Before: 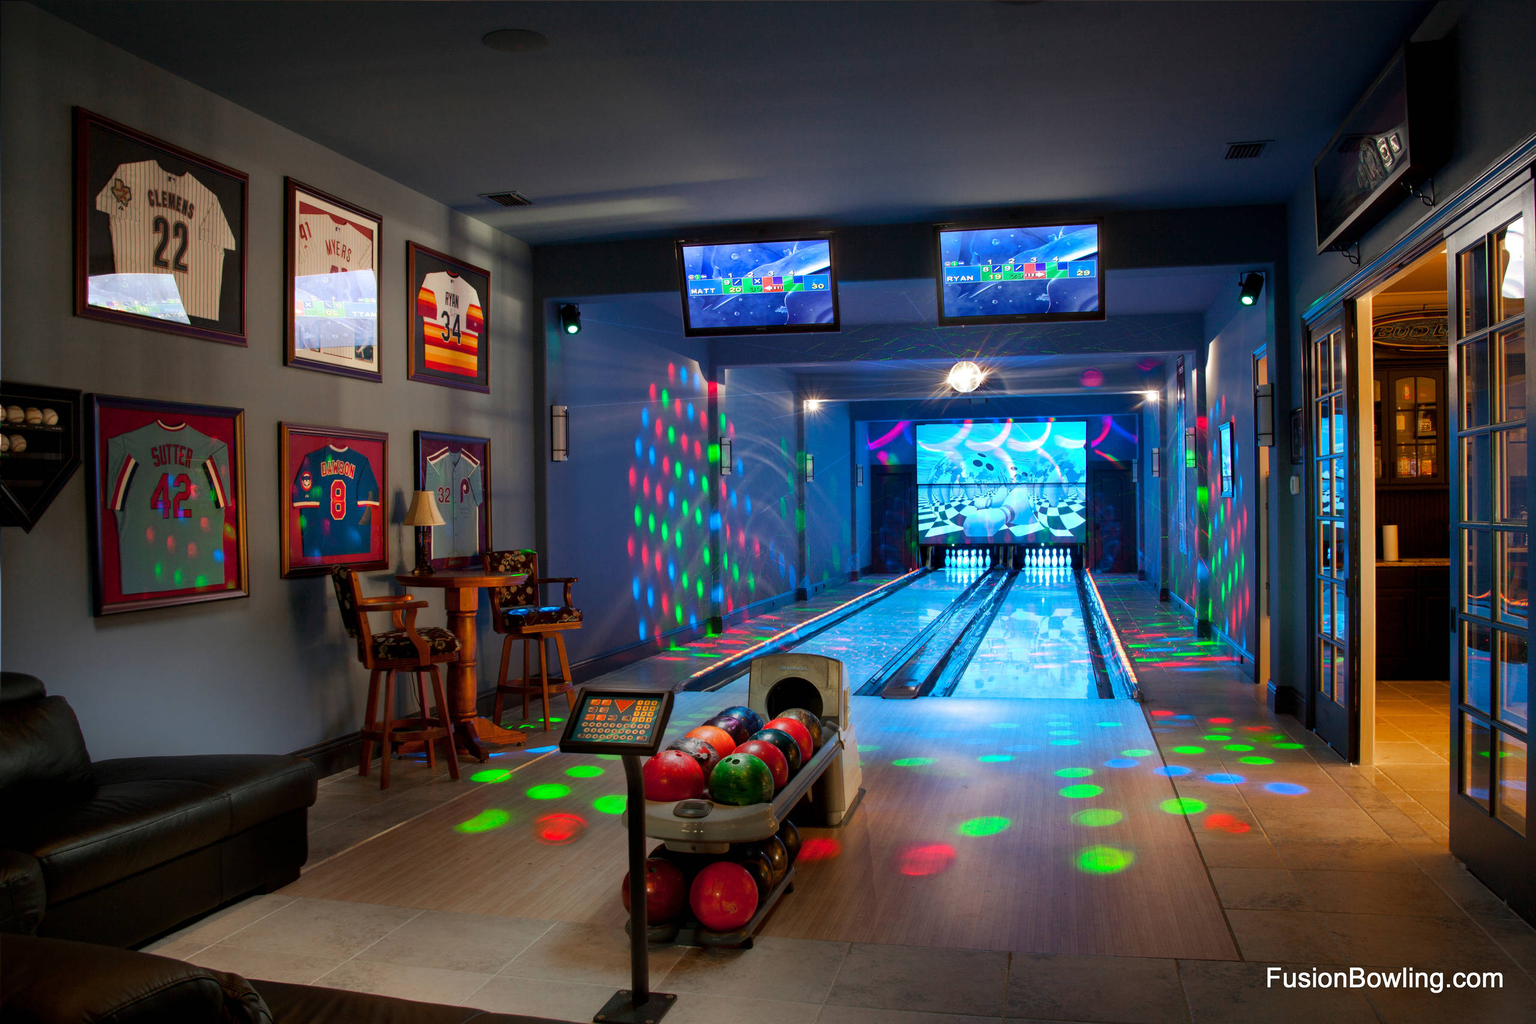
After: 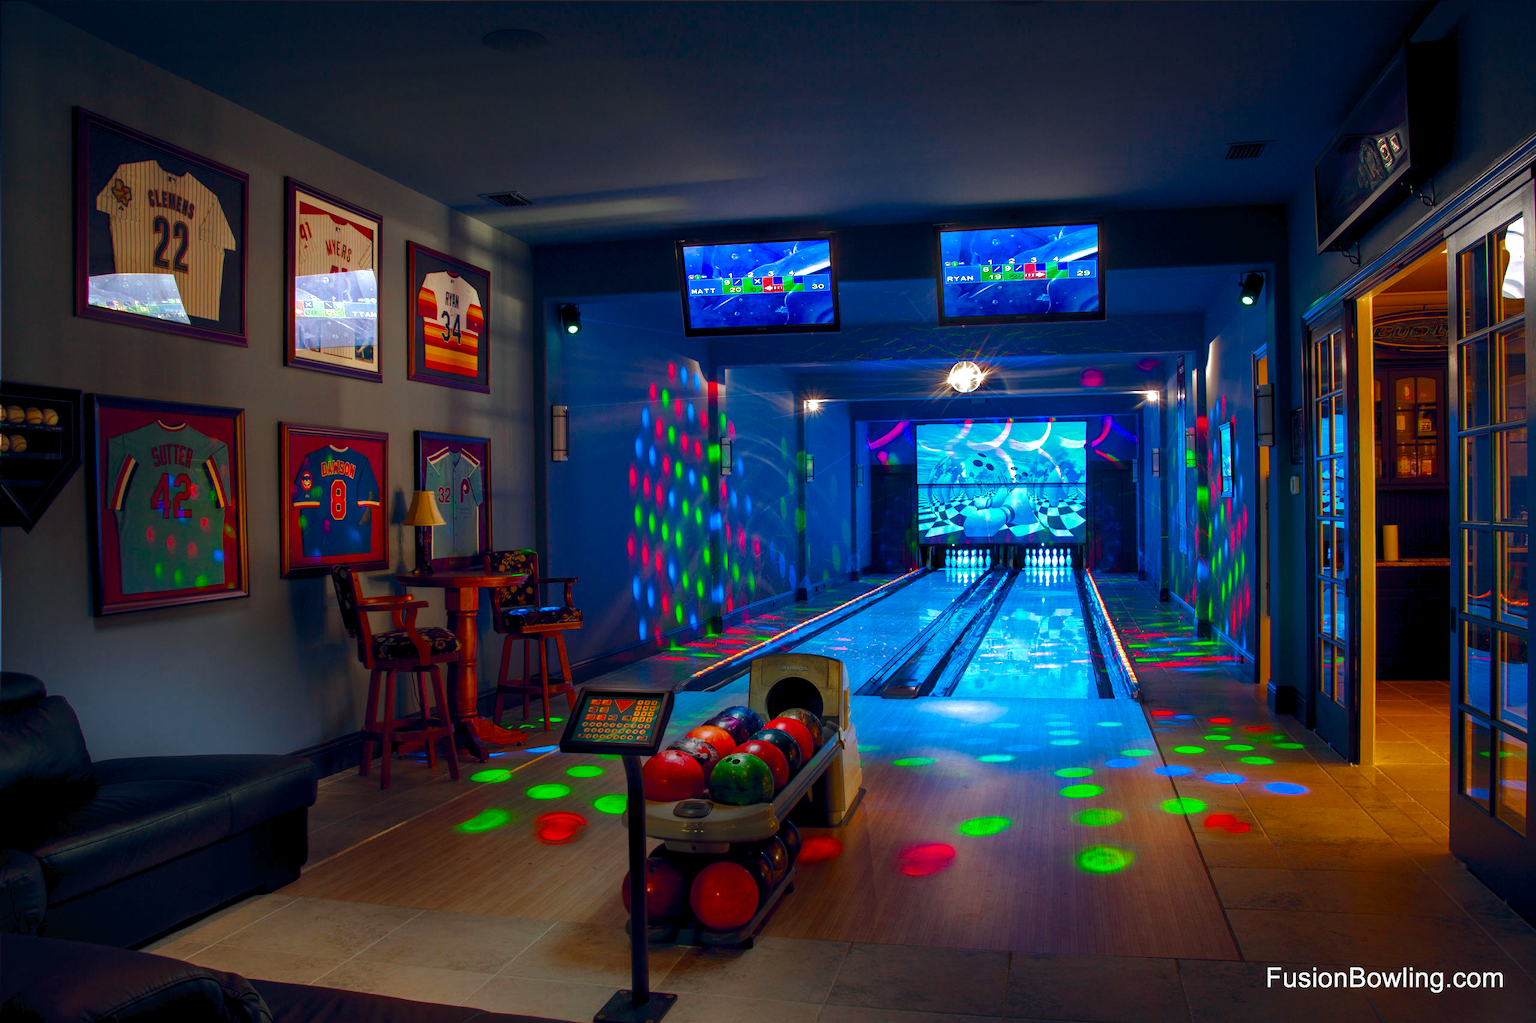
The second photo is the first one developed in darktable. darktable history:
color balance rgb: global offset › chroma 0.154%, global offset › hue 254.18°, linear chroma grading › global chroma 24.738%, perceptual saturation grading › global saturation 25.067%, contrast 4.874%
tone curve: curves: ch0 [(0, 0) (0.003, 0.029) (0.011, 0.034) (0.025, 0.044) (0.044, 0.057) (0.069, 0.07) (0.1, 0.084) (0.136, 0.104) (0.177, 0.127) (0.224, 0.156) (0.277, 0.192) (0.335, 0.236) (0.399, 0.284) (0.468, 0.339) (0.543, 0.393) (0.623, 0.454) (0.709, 0.541) (0.801, 0.65) (0.898, 0.766) (1, 1)], color space Lab, independent channels, preserve colors none
local contrast: detail 130%
